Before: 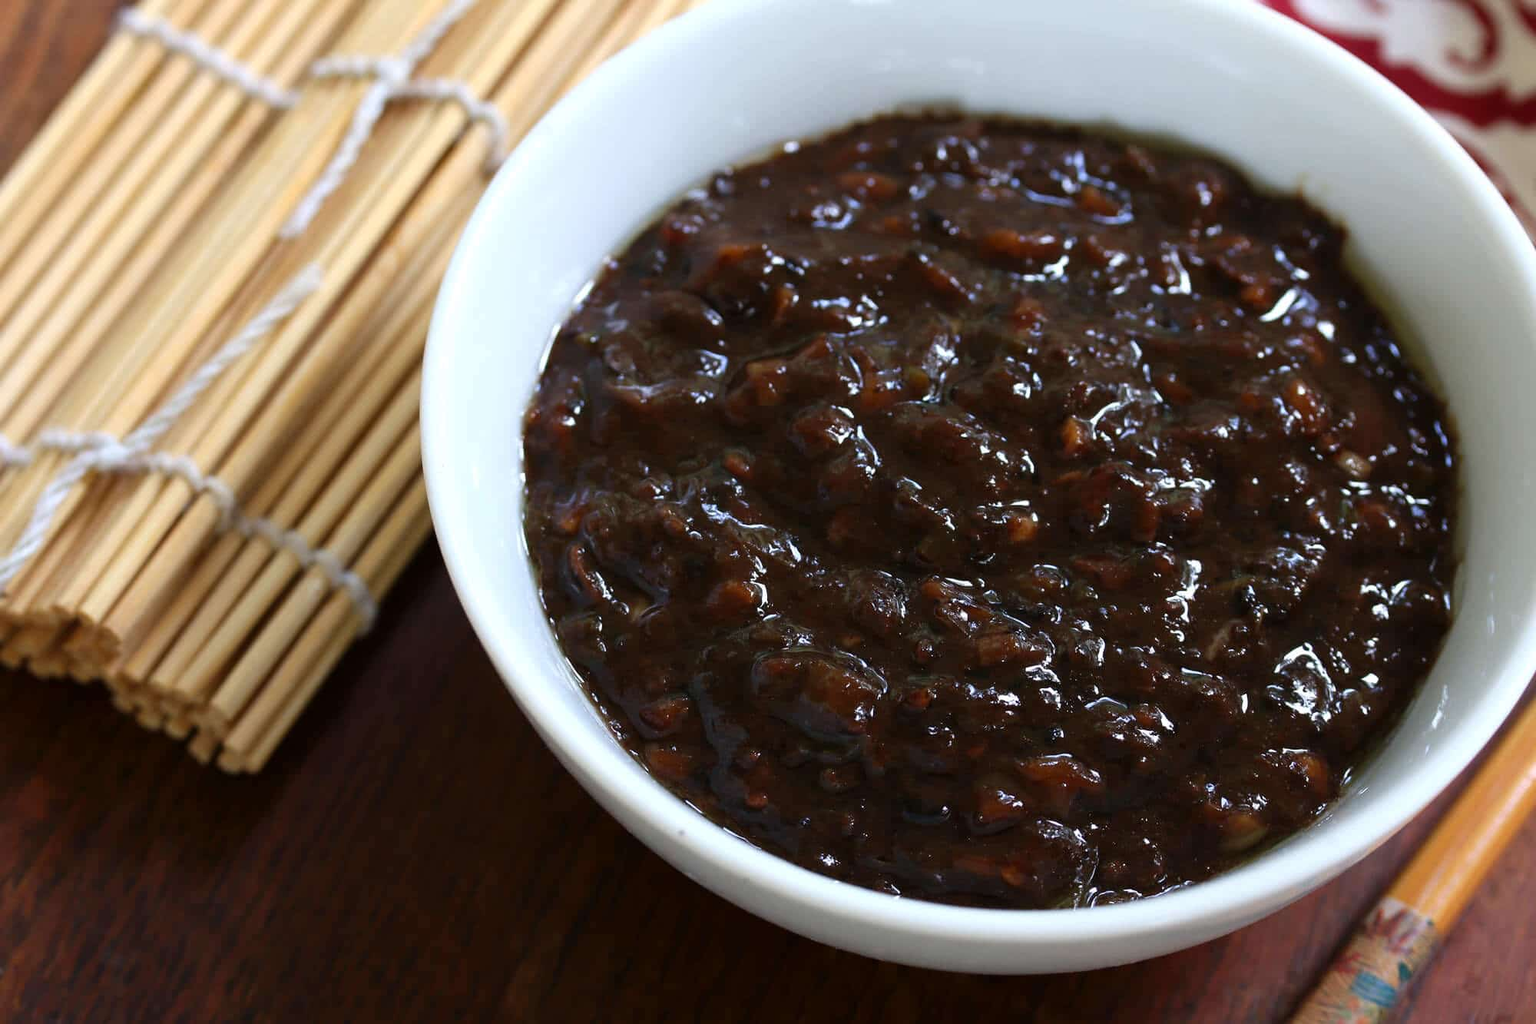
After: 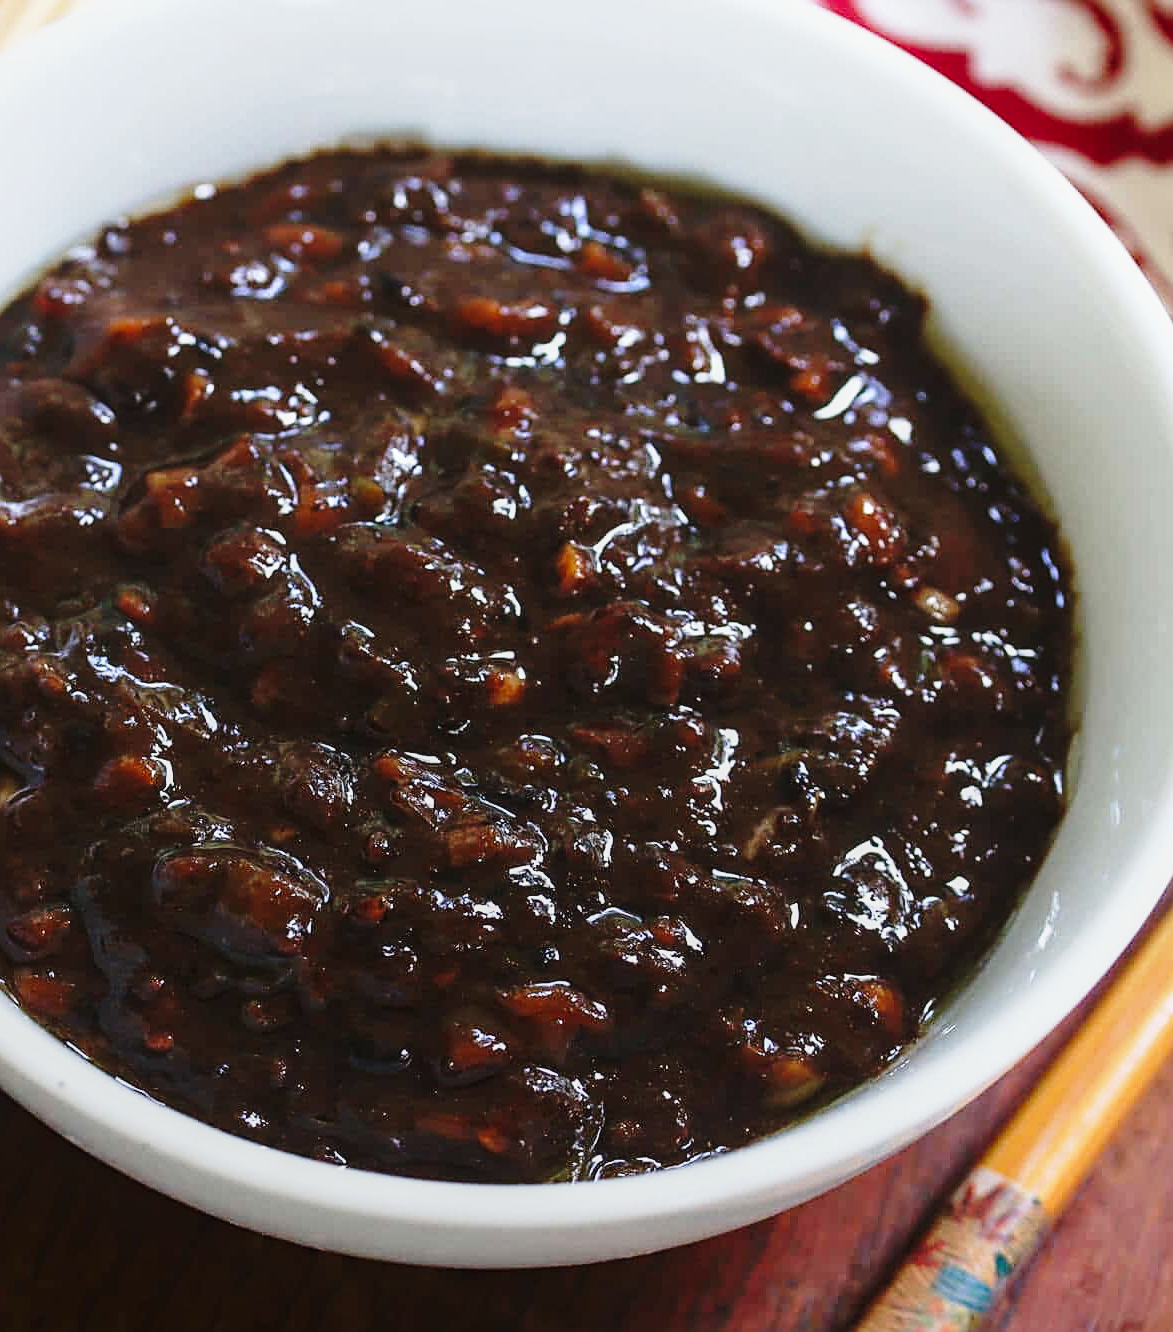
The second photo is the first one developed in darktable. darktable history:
local contrast: detail 109%
crop: left 41.35%
base curve: curves: ch0 [(0, 0) (0.028, 0.03) (0.121, 0.232) (0.46, 0.748) (0.859, 0.968) (1, 1)], preserve colors none
sharpen: on, module defaults
